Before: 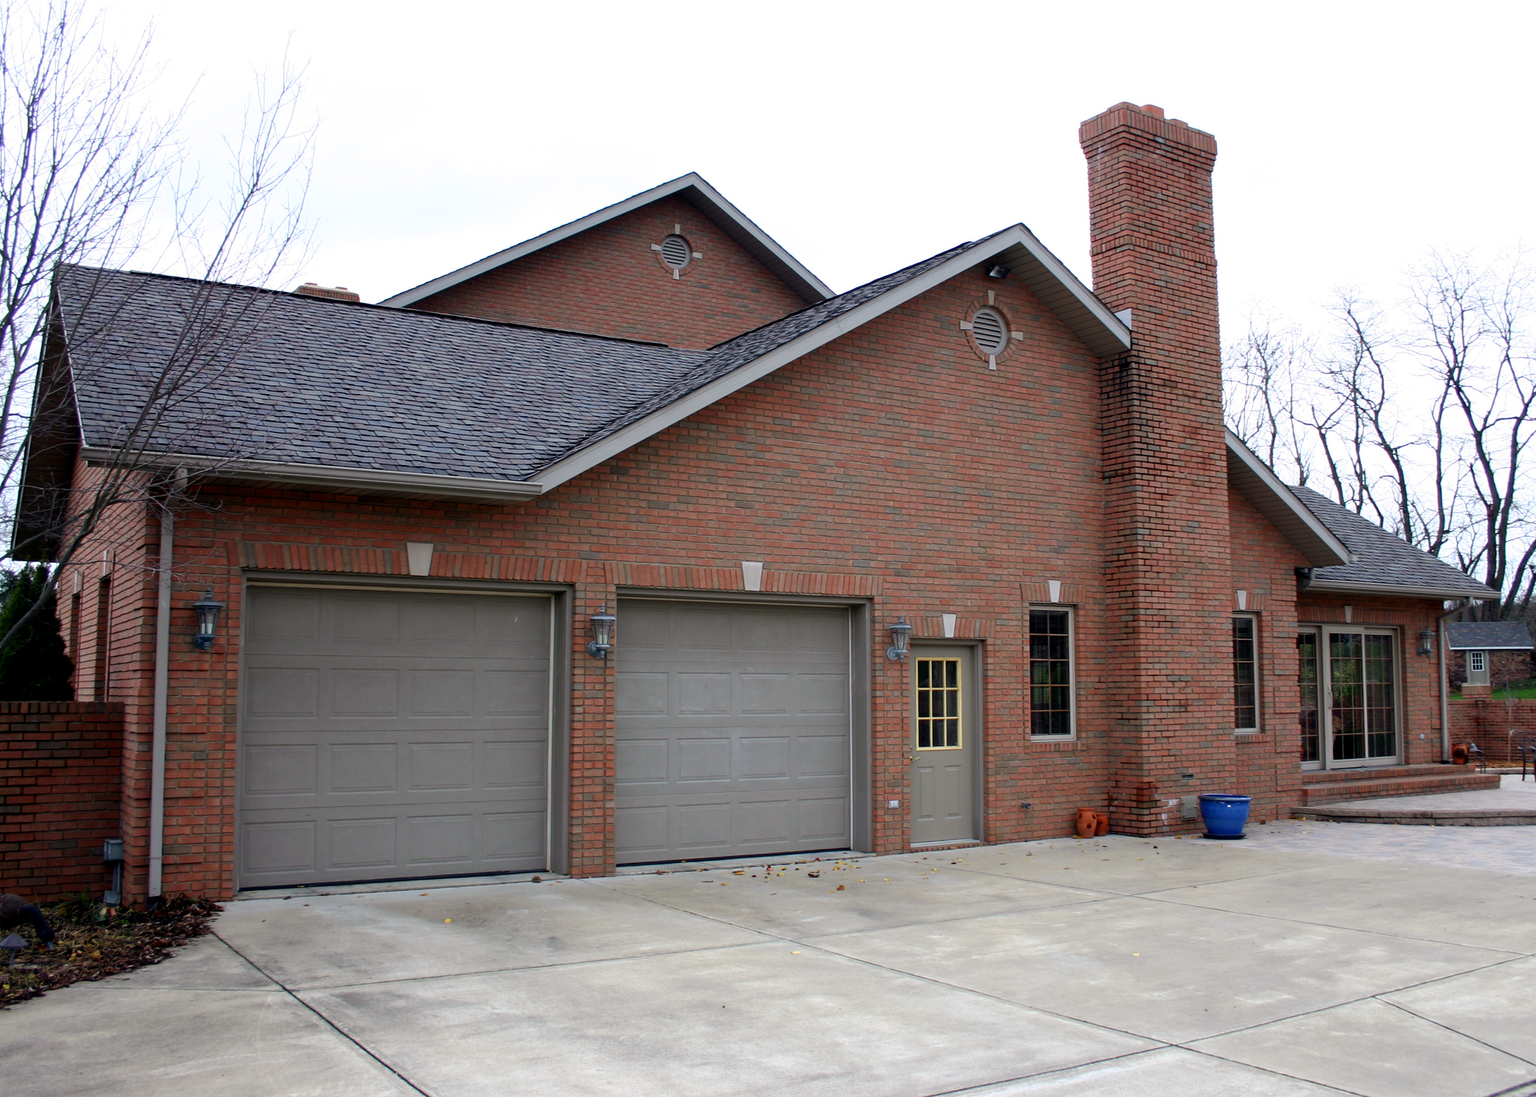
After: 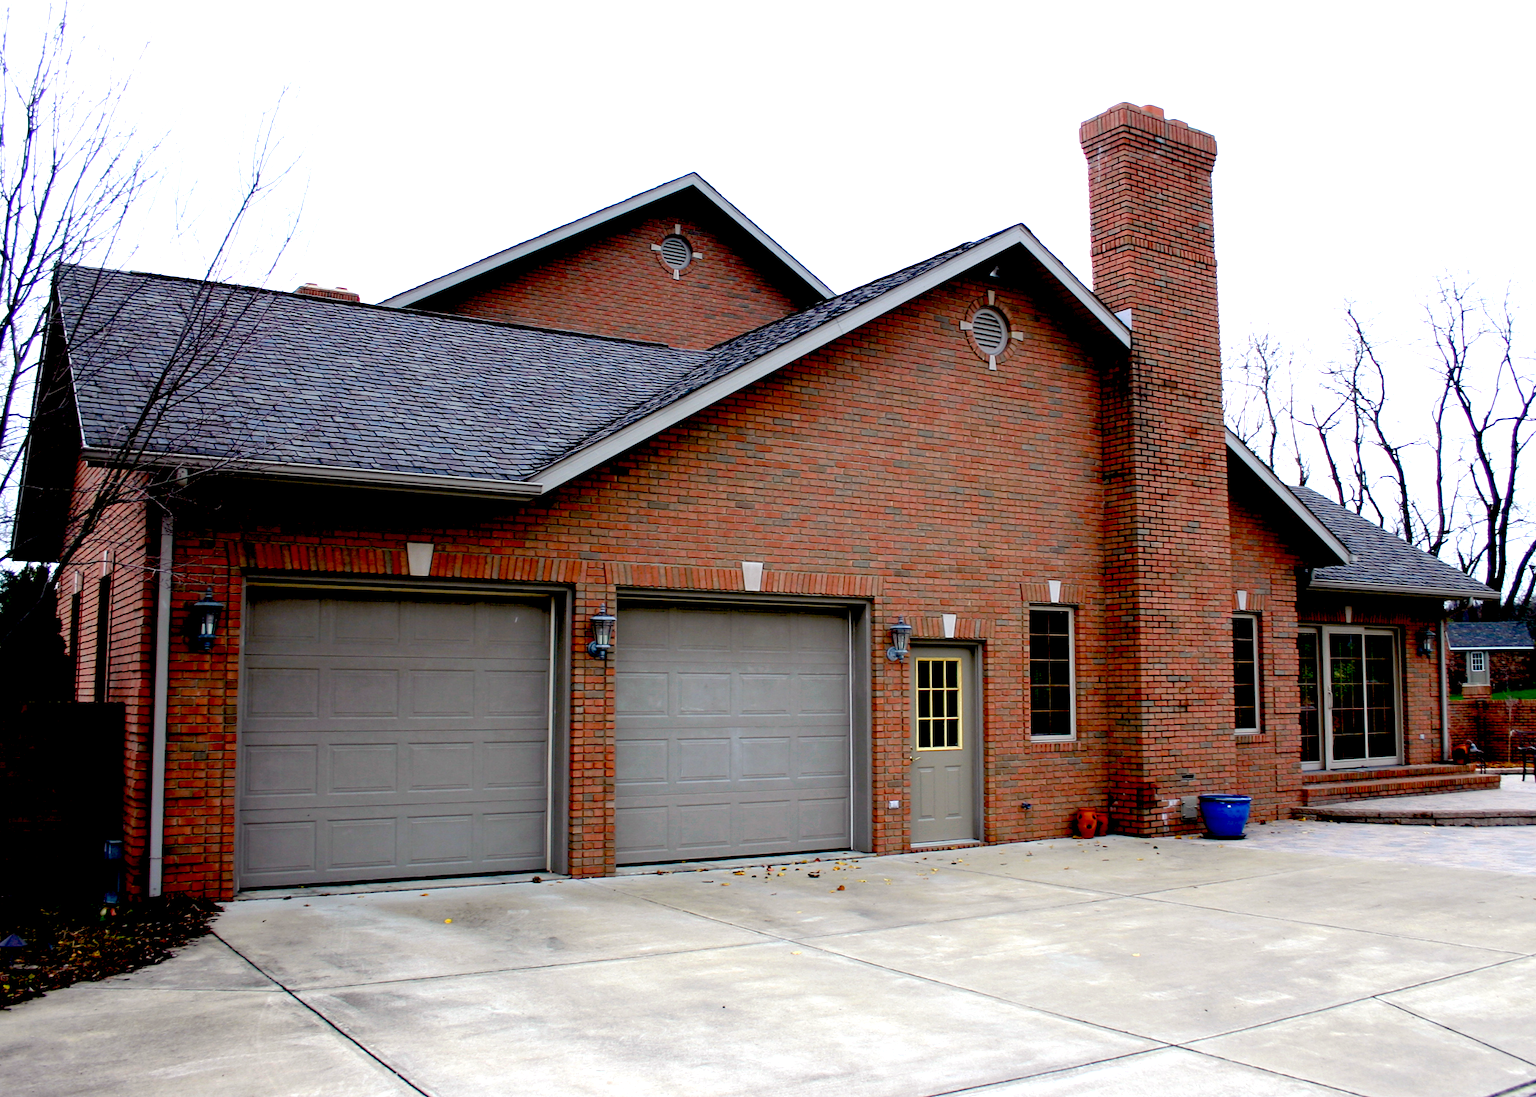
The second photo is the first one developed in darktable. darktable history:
color balance: output saturation 110%
exposure: black level correction 0.04, exposure 0.5 EV, compensate highlight preservation false
